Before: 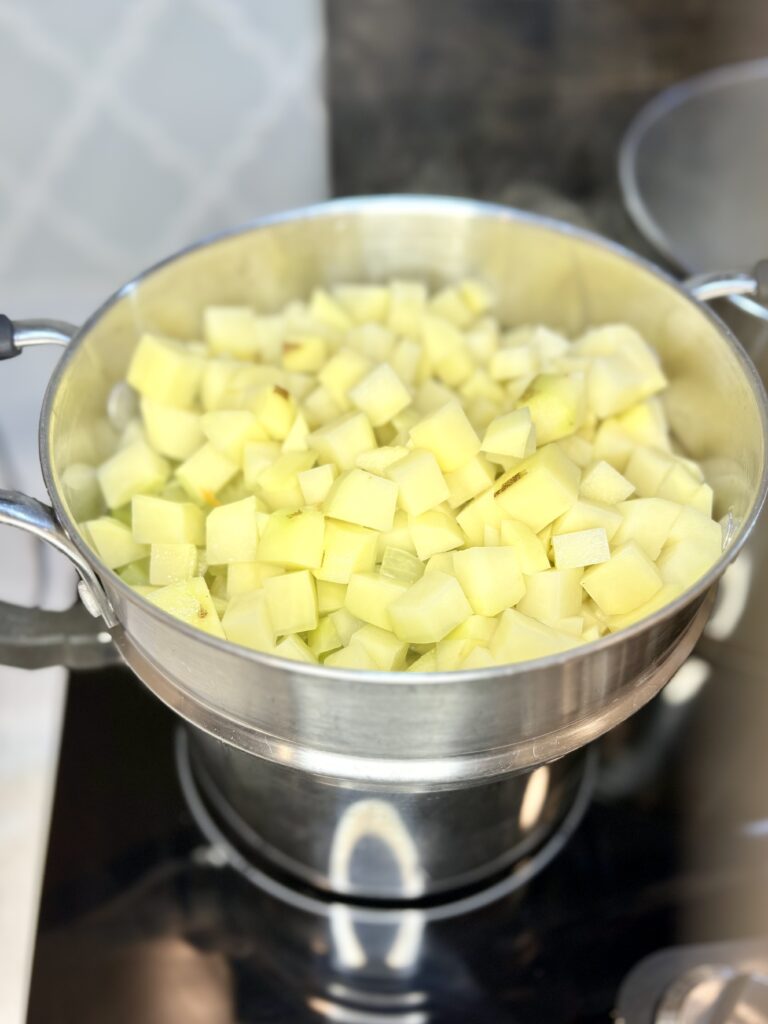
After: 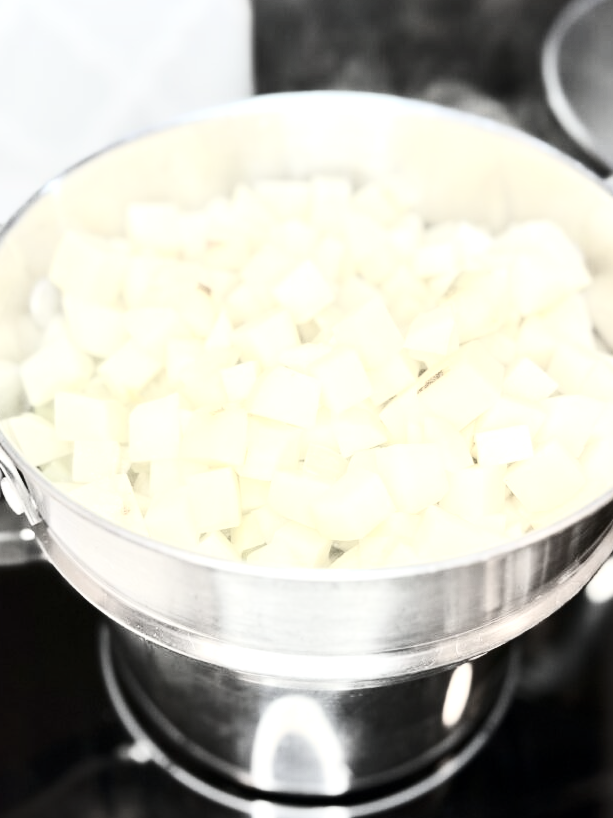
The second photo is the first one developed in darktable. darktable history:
crop and rotate: left 10.071%, top 10.071%, right 10.02%, bottom 10.02%
contrast brightness saturation: contrast 0.4, brightness 0.05, saturation 0.25
color balance: contrast fulcrum 17.78%
exposure: exposure 0.657 EV, compensate highlight preservation false
color correction: saturation 0.2
